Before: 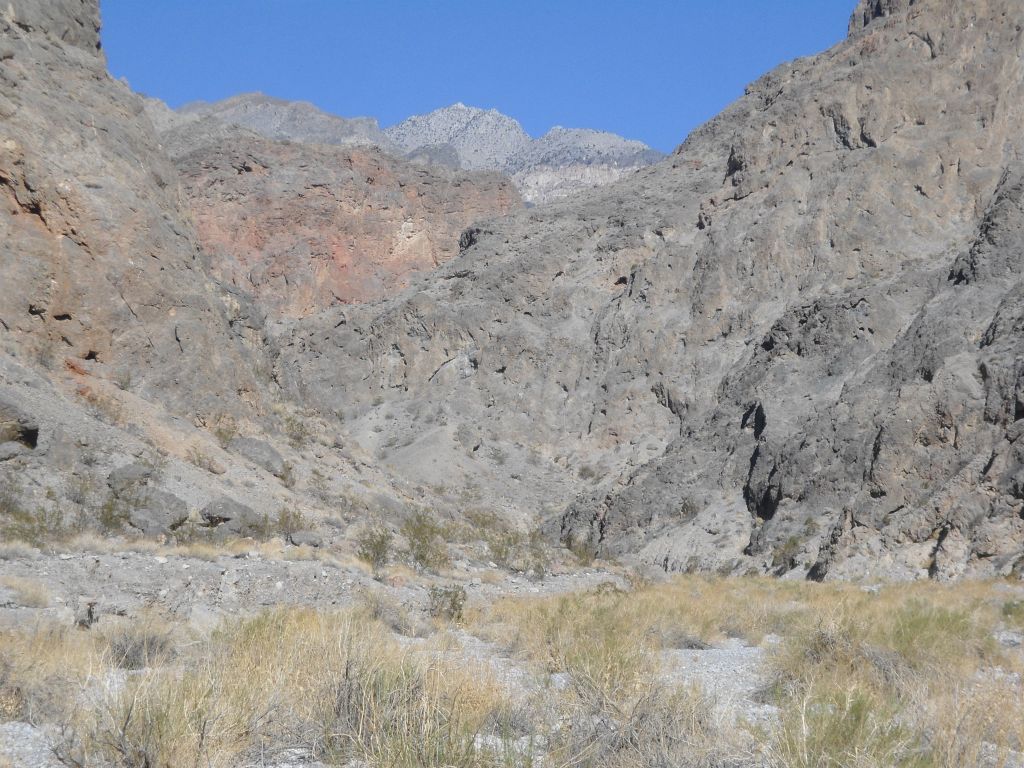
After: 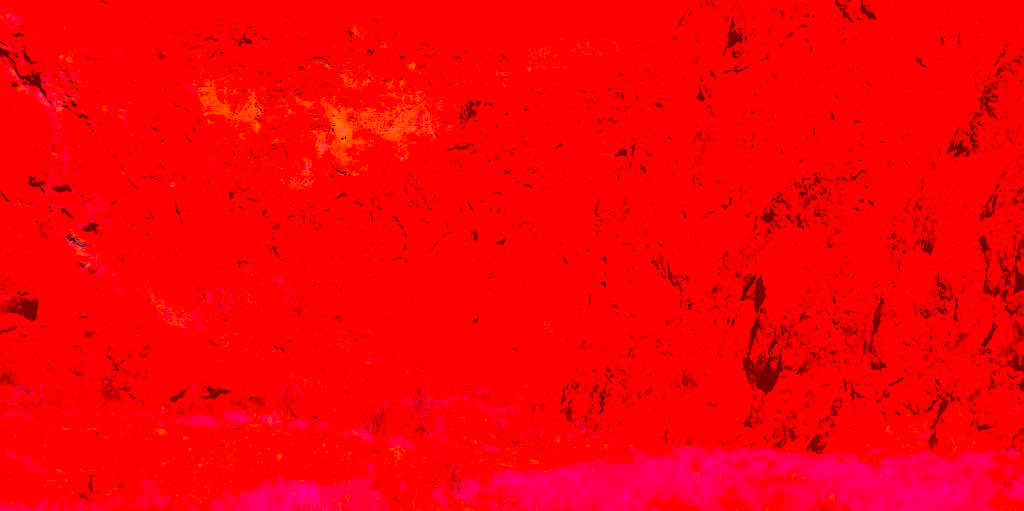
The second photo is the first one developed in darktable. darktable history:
sigmoid: contrast 1.8, skew -0.2, preserve hue 0%, red attenuation 0.1, red rotation 0.035, green attenuation 0.1, green rotation -0.017, blue attenuation 0.15, blue rotation -0.052, base primaries Rec2020
contrast brightness saturation: contrast 0.21, brightness -0.11, saturation 0.21
local contrast: on, module defaults
crop: top 16.727%, bottom 16.727%
color correction: highlights a* -39.68, highlights b* -40, shadows a* -40, shadows b* -40, saturation -3
